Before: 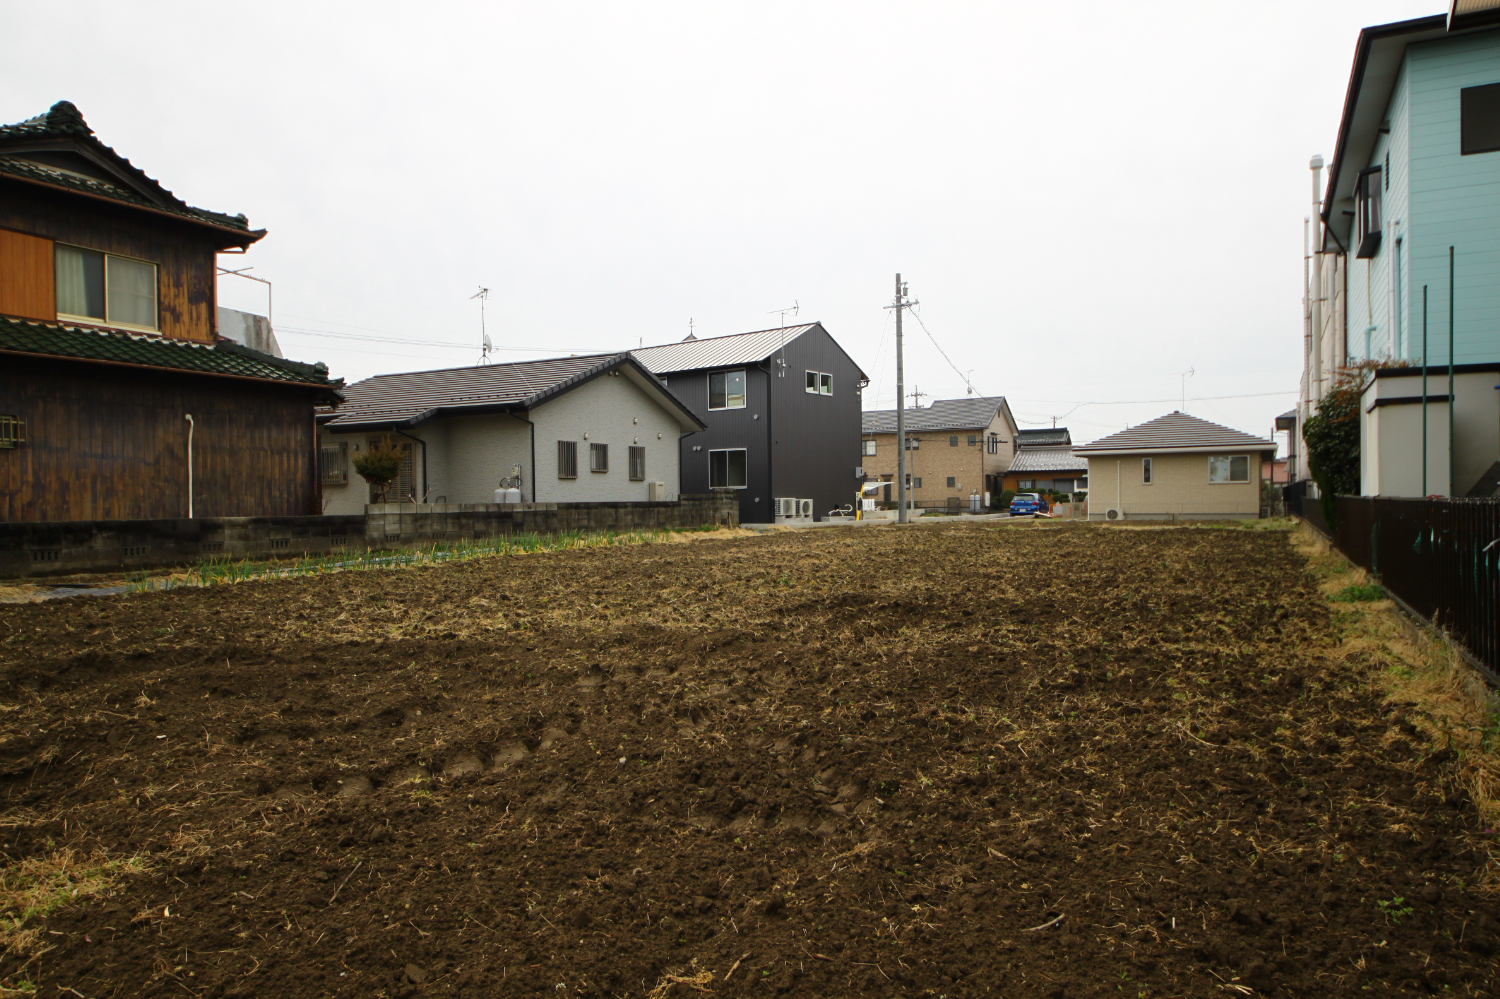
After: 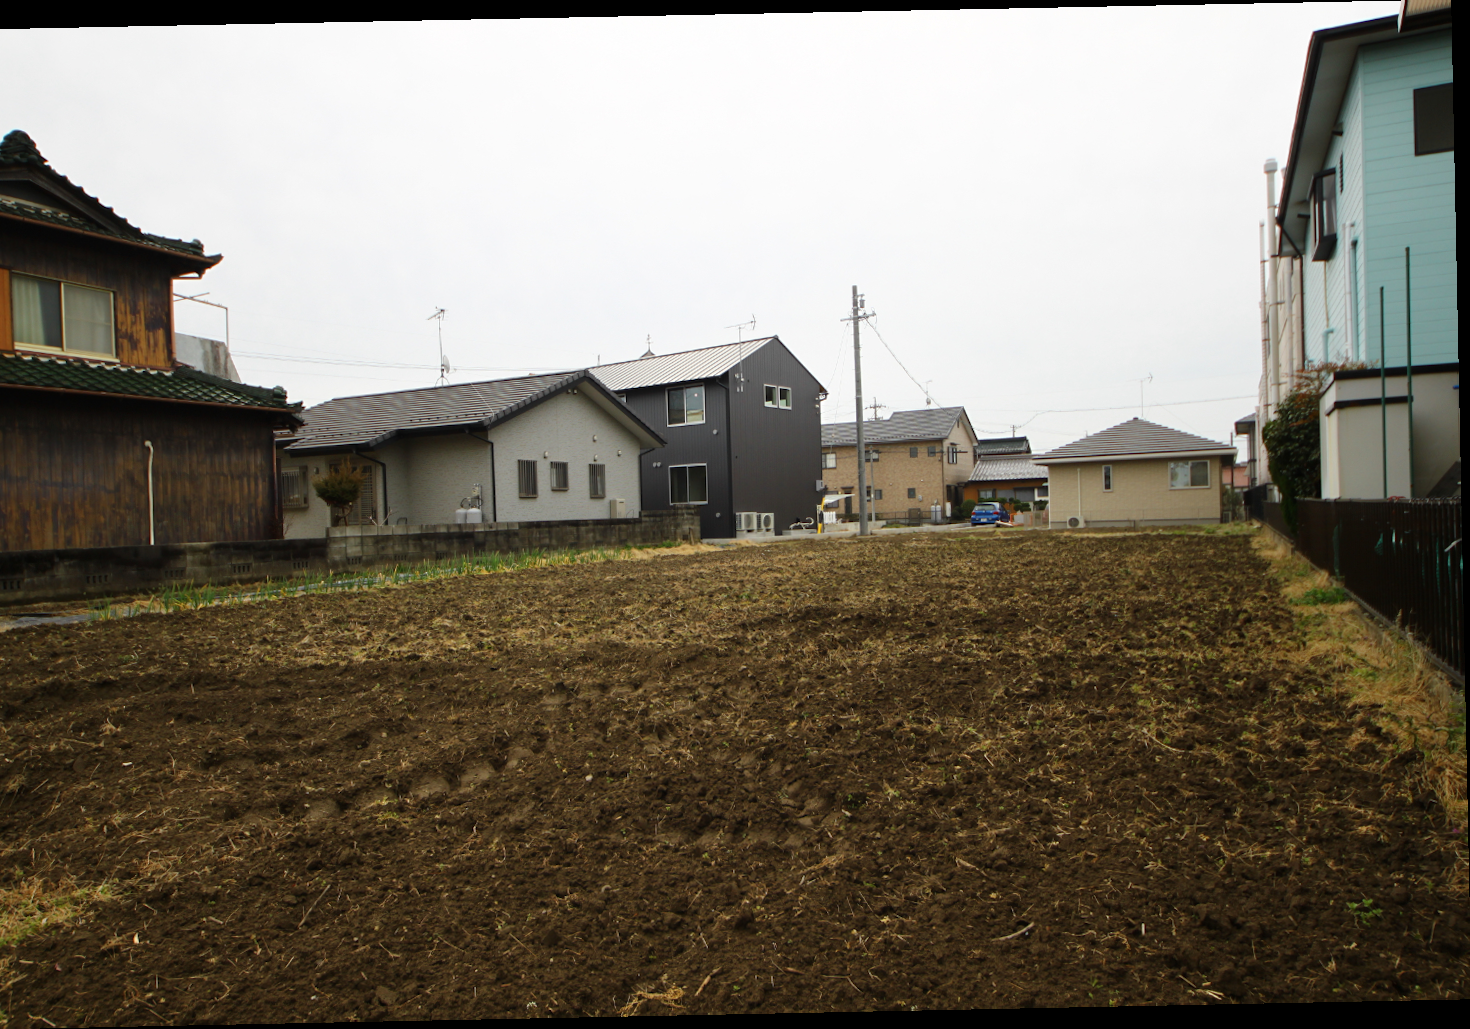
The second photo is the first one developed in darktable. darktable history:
crop and rotate: left 3.238%
rotate and perspective: rotation -1.17°, automatic cropping off
